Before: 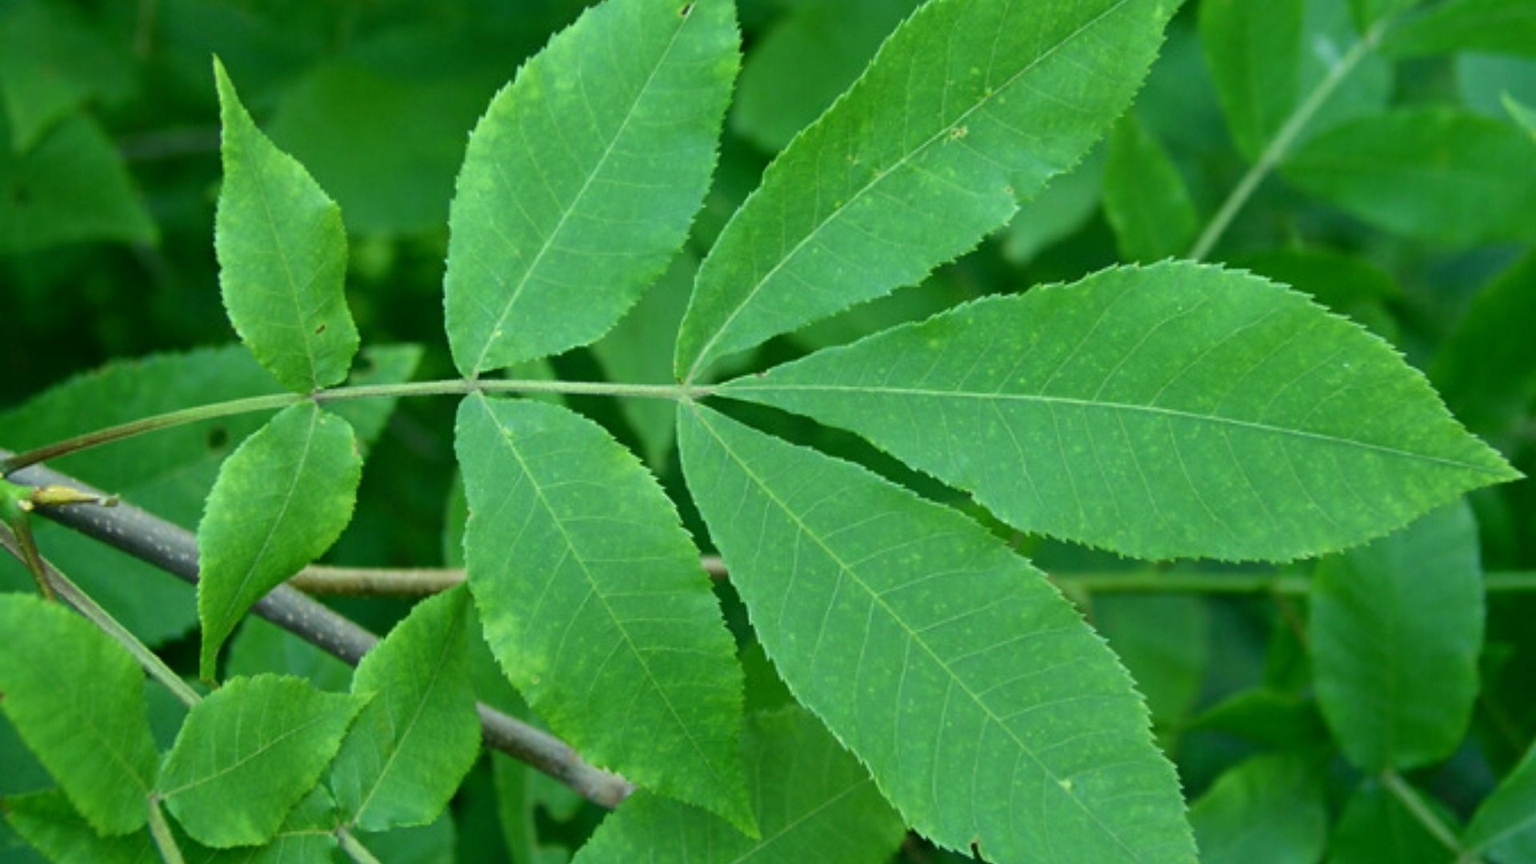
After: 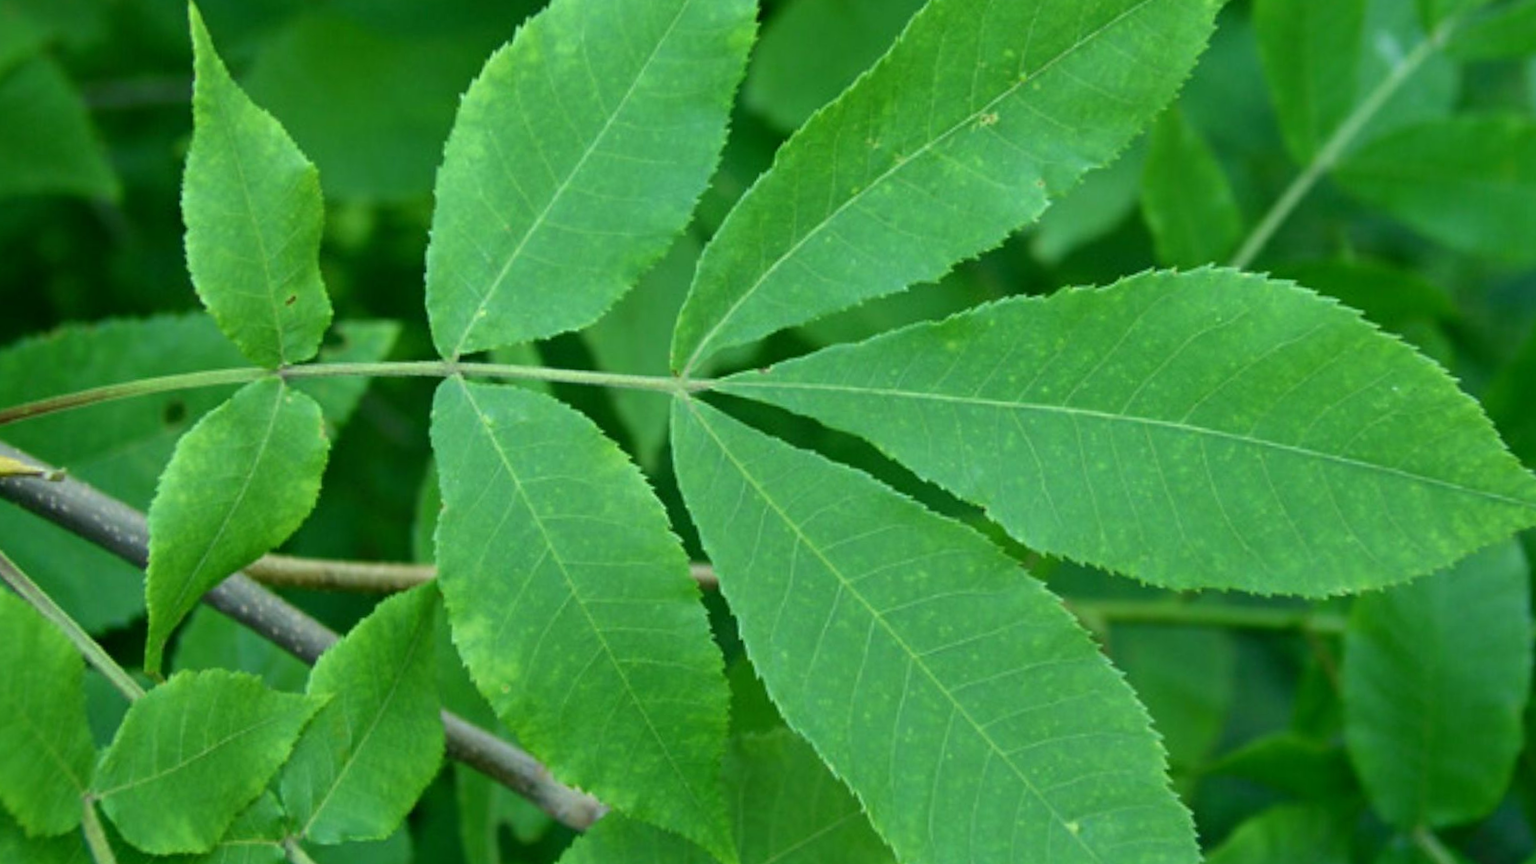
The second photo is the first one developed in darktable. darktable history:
crop and rotate: angle -2.57°
